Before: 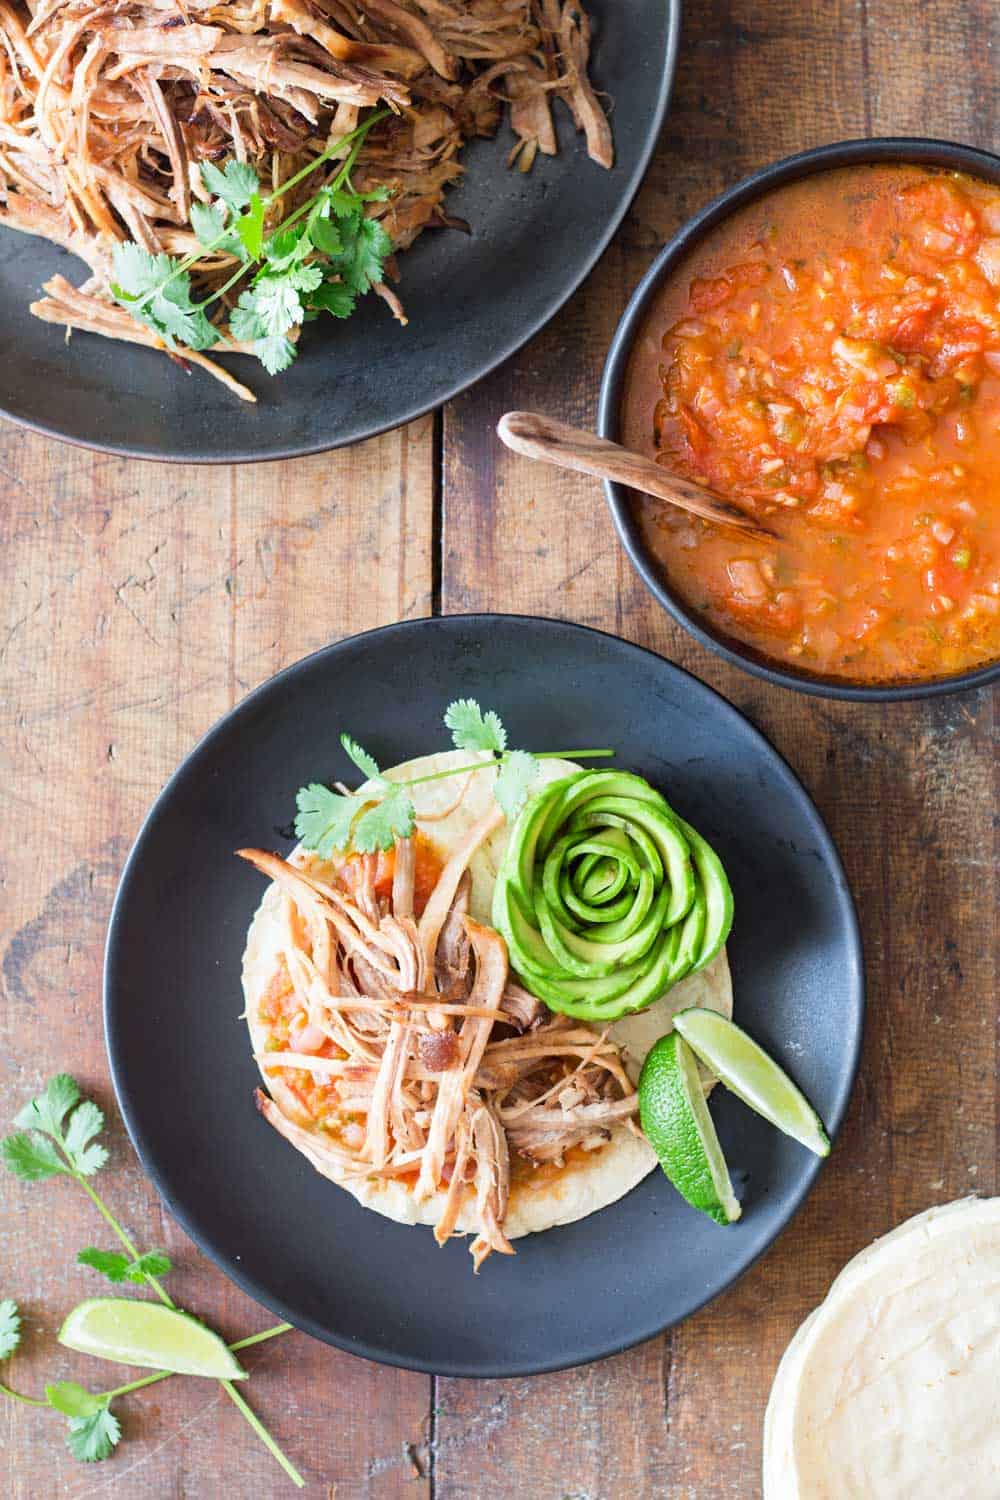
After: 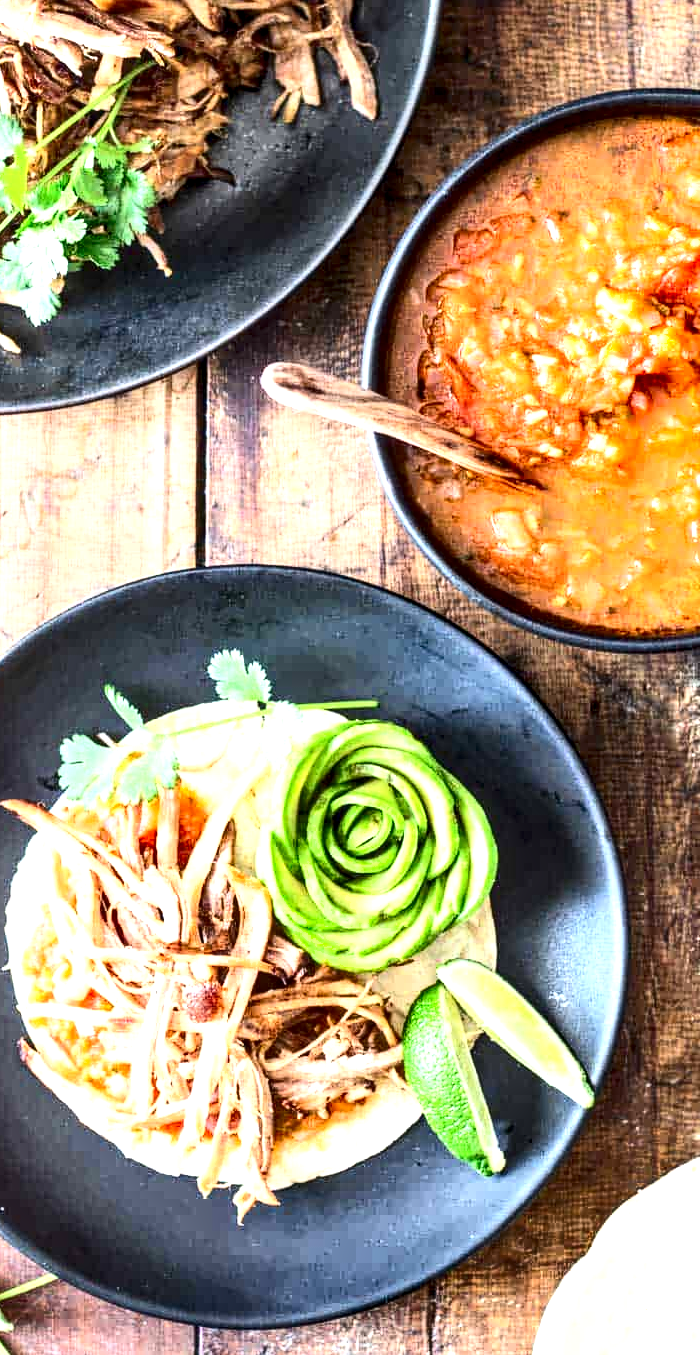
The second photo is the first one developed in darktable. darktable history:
contrast brightness saturation: contrast 0.27
shadows and highlights: radius 134.38, soften with gaussian
local contrast: detail 160%
exposure: exposure 1 EV, compensate highlight preservation false
crop and rotate: left 23.662%, top 3.38%, right 6.277%, bottom 6.249%
